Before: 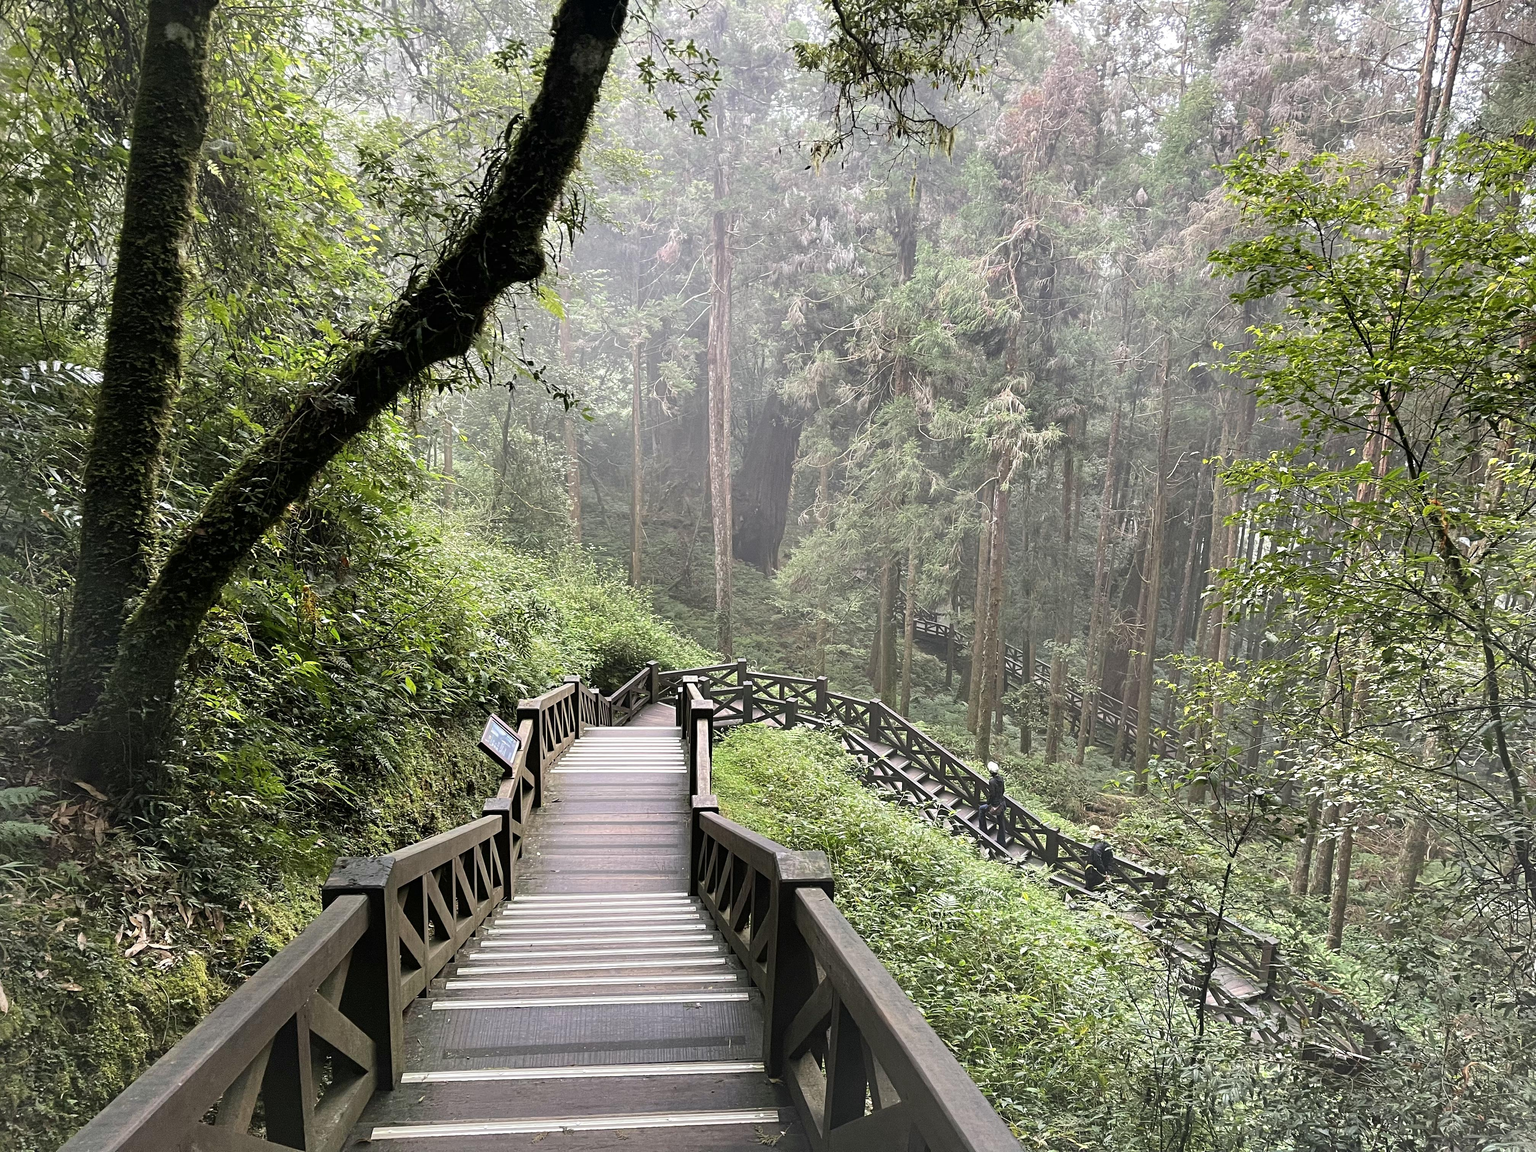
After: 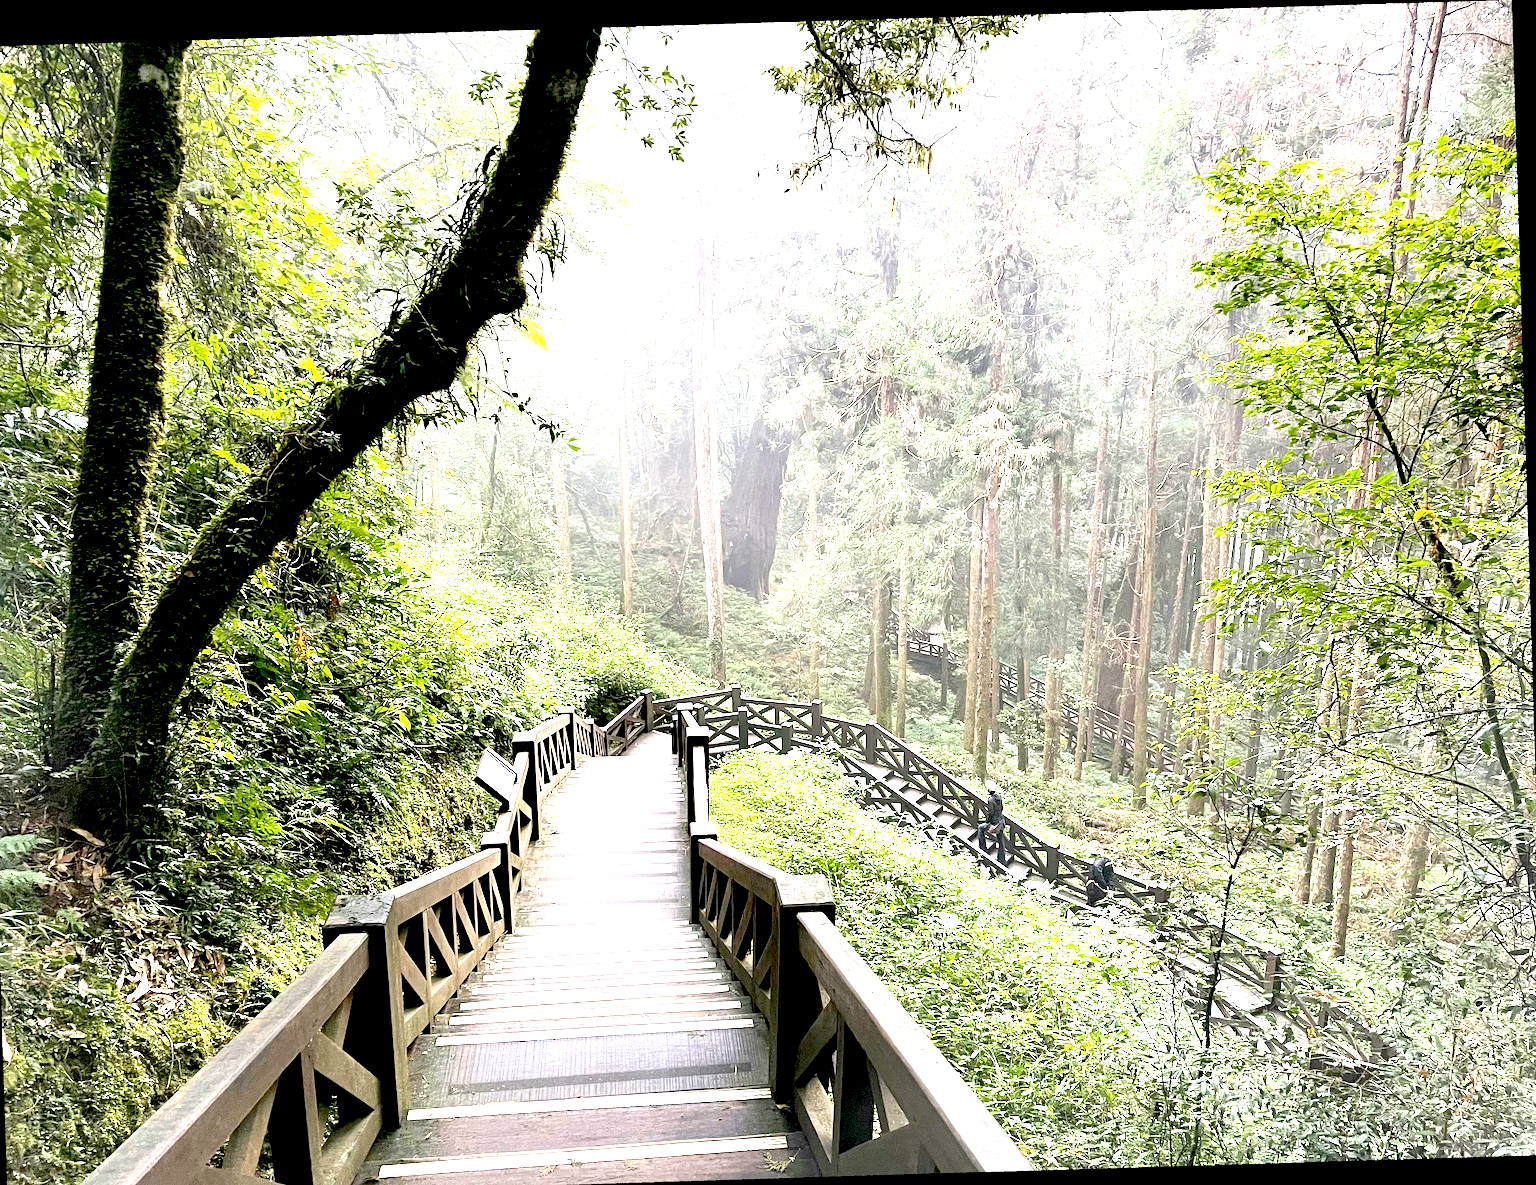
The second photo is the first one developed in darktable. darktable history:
crop and rotate: left 1.774%, right 0.633%, bottom 1.28%
rotate and perspective: rotation -1.75°, automatic cropping off
exposure: black level correction 0.016, exposure 1.774 EV, compensate highlight preservation false
